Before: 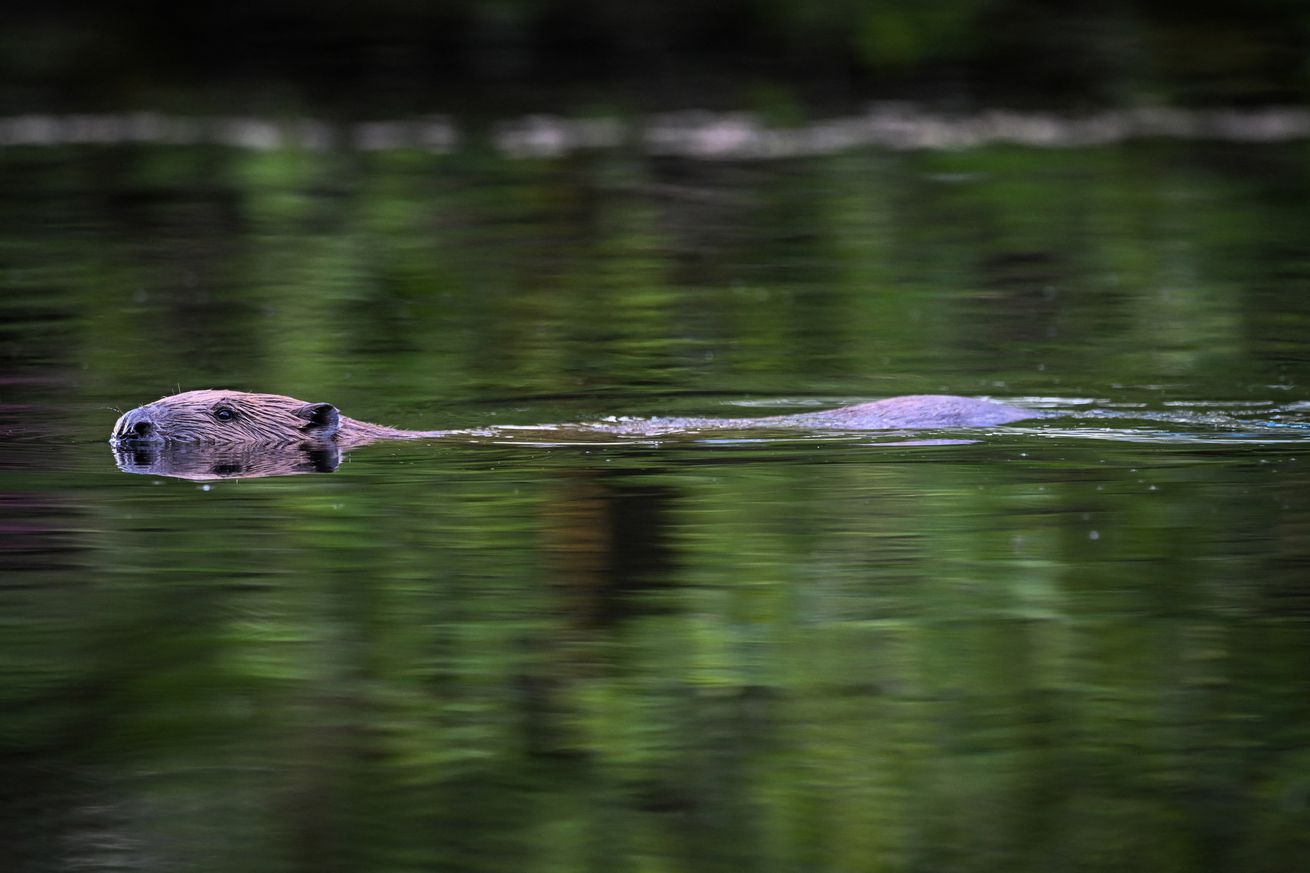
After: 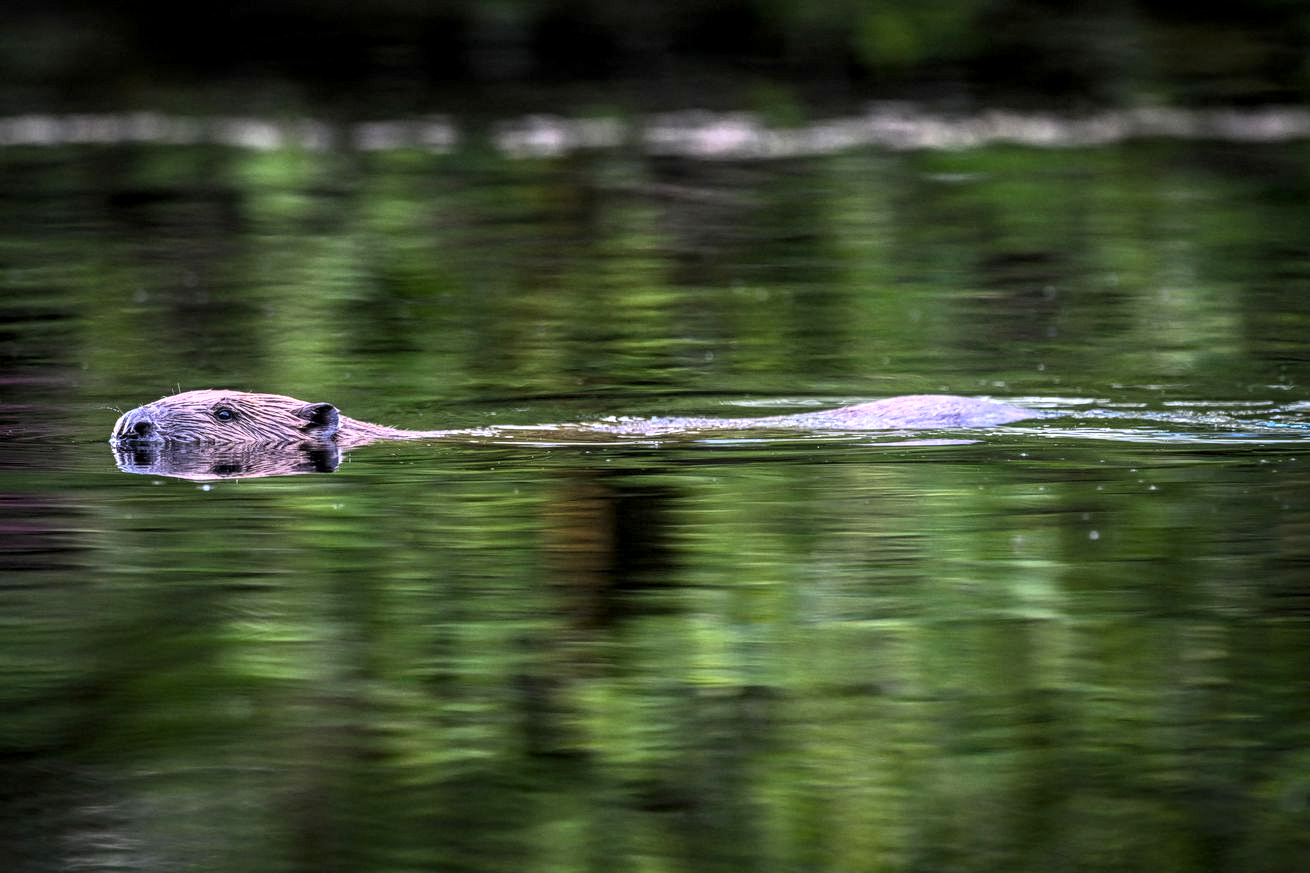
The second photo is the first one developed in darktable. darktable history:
contrast brightness saturation: contrast 0.2, brightness 0.16, saturation 0.22
local contrast: highlights 25%, detail 150%
